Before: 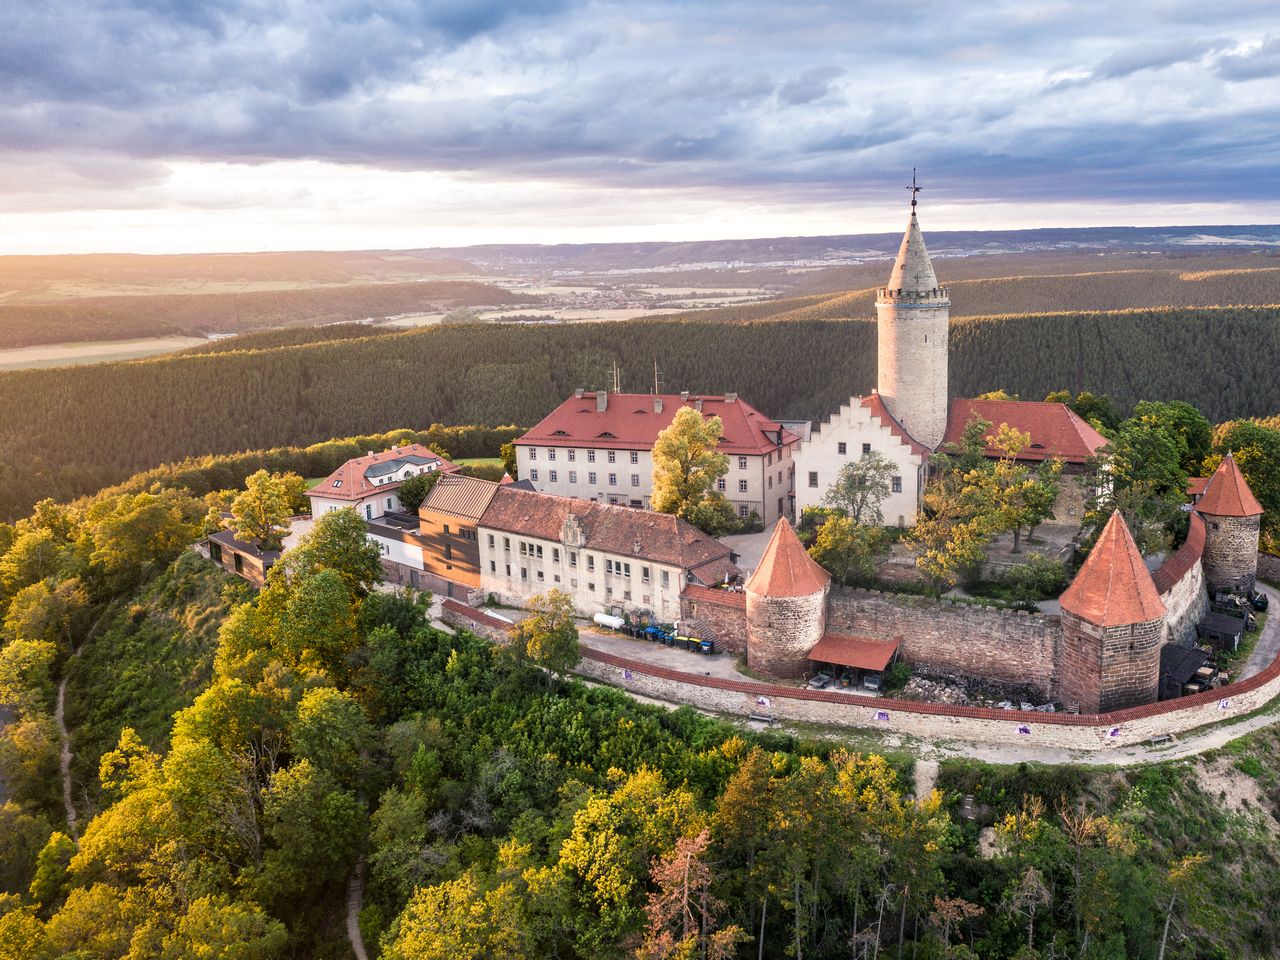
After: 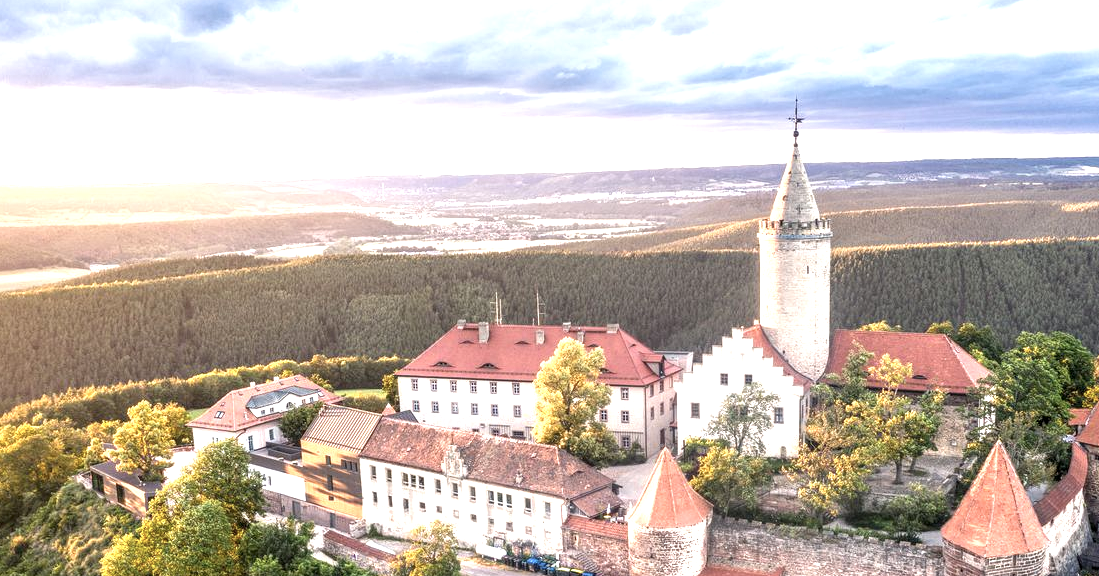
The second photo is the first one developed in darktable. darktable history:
exposure: exposure 0.948 EV, compensate highlight preservation false
local contrast: on, module defaults
contrast brightness saturation: saturation -0.166
crop and rotate: left 9.258%, top 7.256%, right 4.87%, bottom 32.646%
